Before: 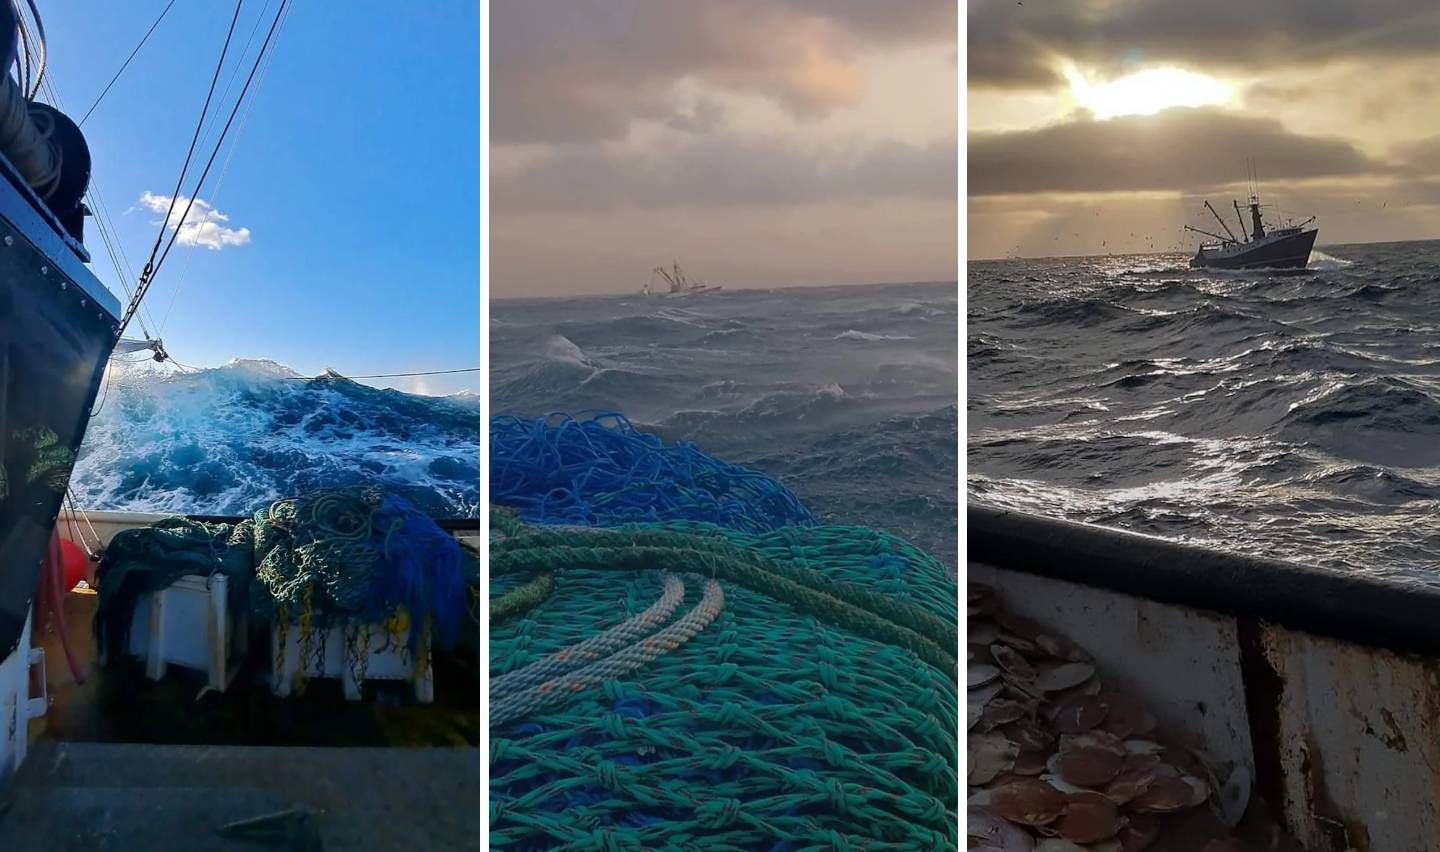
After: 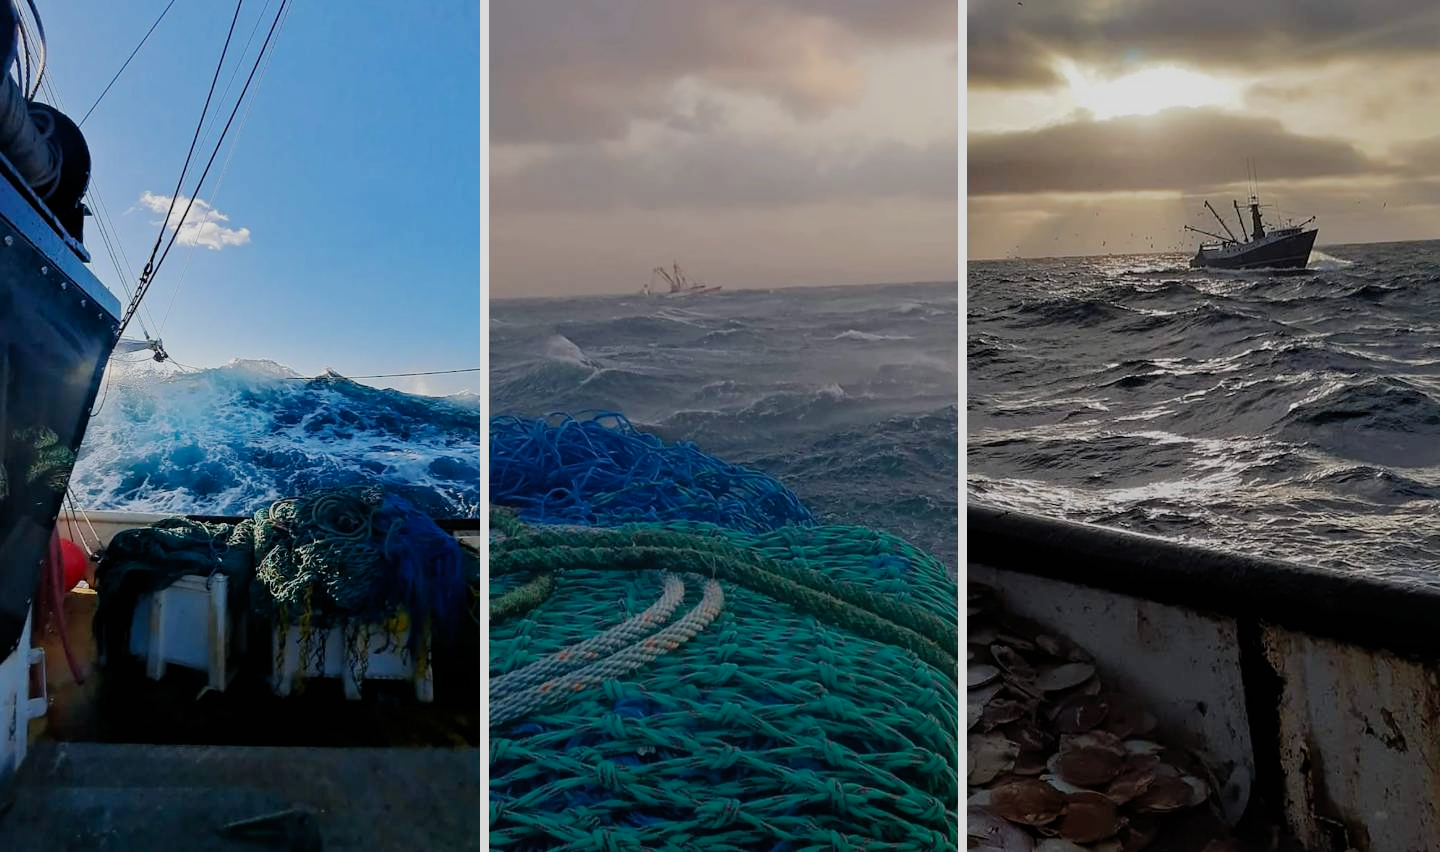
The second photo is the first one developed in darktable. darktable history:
filmic rgb: black relative exposure -8.03 EV, white relative exposure 4.04 EV, hardness 4.2, preserve chrominance no, color science v5 (2021)
